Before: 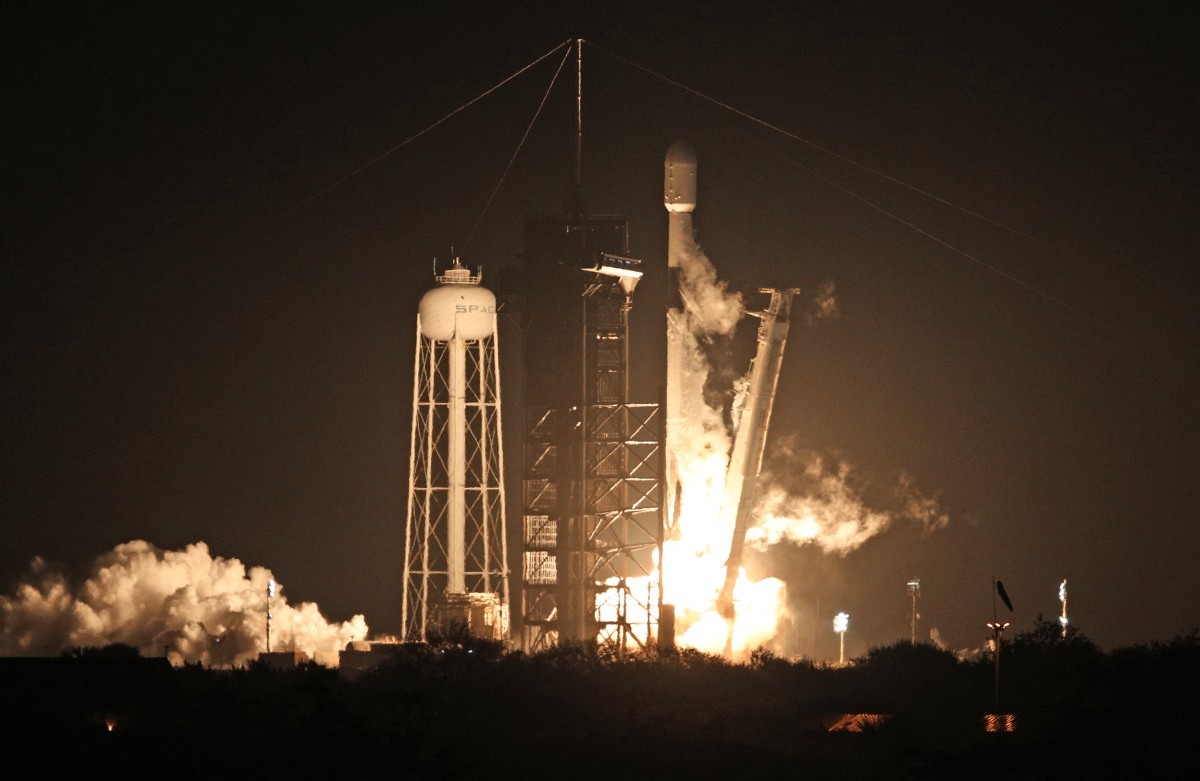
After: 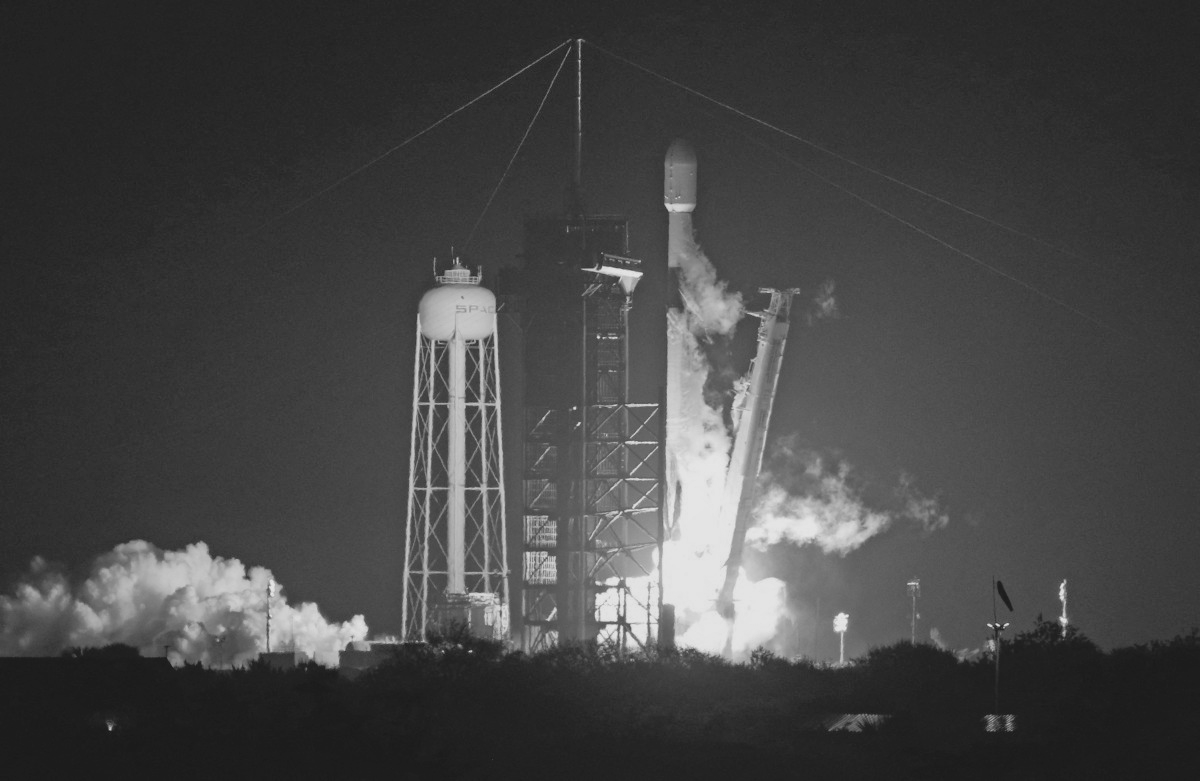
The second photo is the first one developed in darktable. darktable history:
contrast brightness saturation: contrast -0.11
shadows and highlights: on, module defaults
monochrome: a -6.99, b 35.61, size 1.4
